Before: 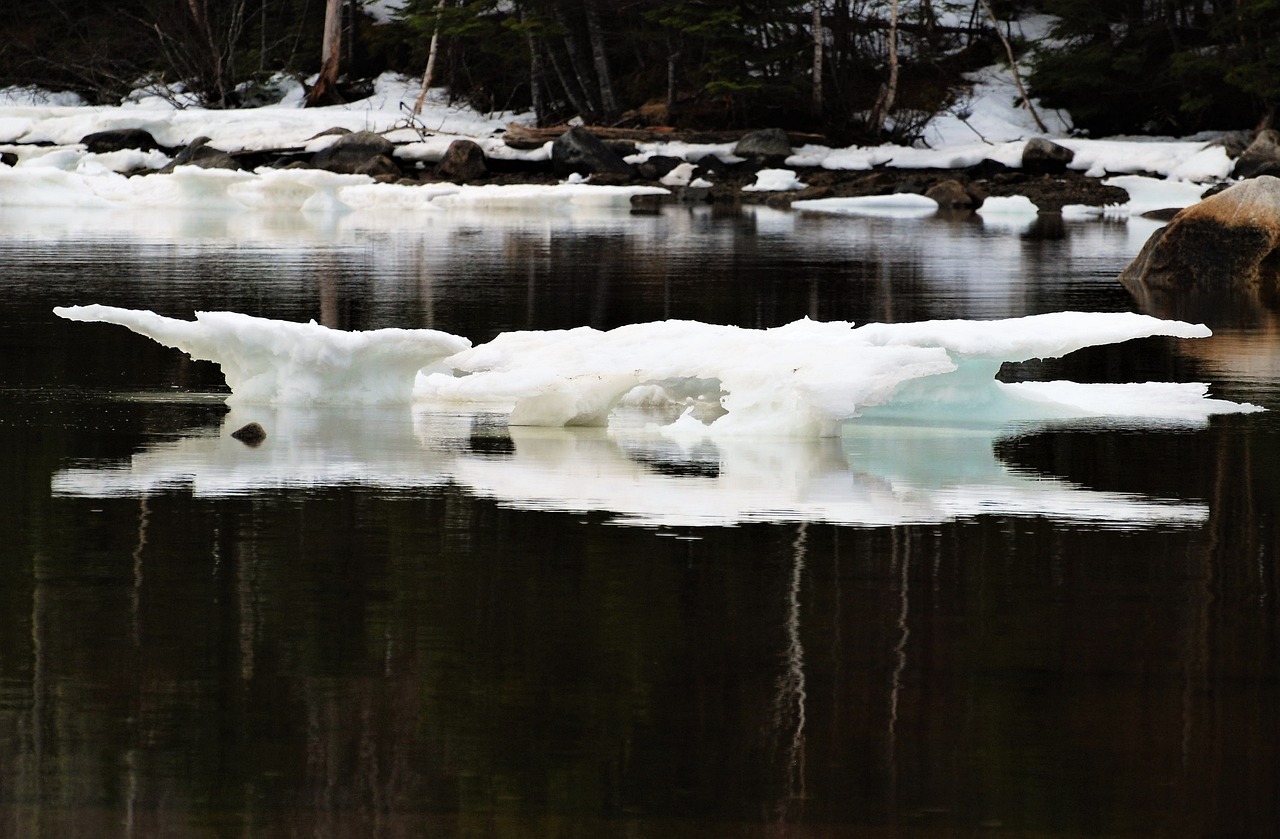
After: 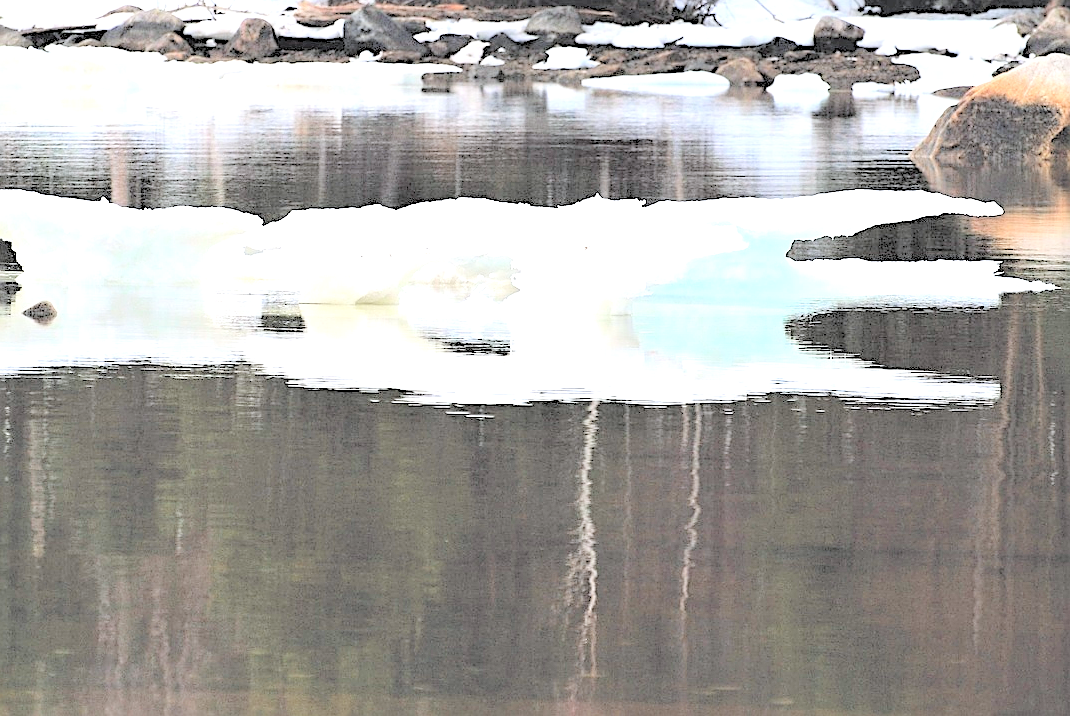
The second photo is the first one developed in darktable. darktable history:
tone curve: curves: ch0 [(0, 0) (0.08, 0.056) (0.4, 0.4) (0.6, 0.612) (0.92, 0.924) (1, 1)], color space Lab, independent channels, preserve colors none
color correction: highlights a* -0.115, highlights b* -6.04, shadows a* -0.124, shadows b* -0.141
crop: left 16.34%, top 14.564%
exposure: black level correction 0, exposure 1.199 EV, compensate highlight preservation false
contrast brightness saturation: brightness 0.988
levels: black 0.073%, levels [0.018, 0.493, 1]
sharpen: amount 0.496
